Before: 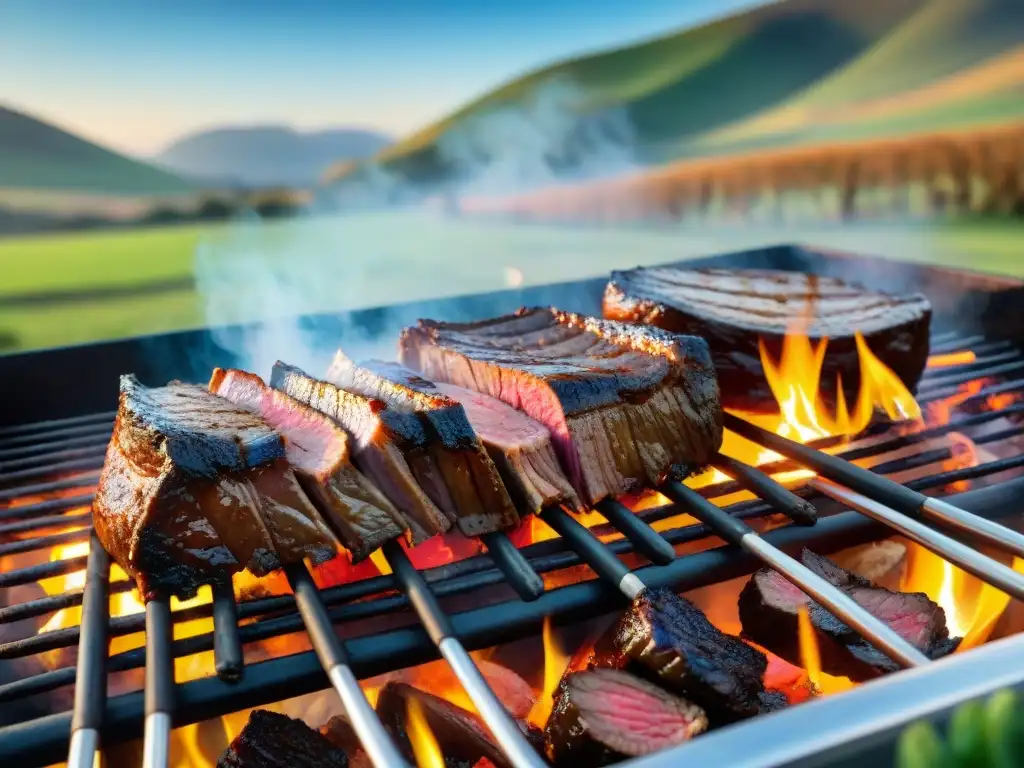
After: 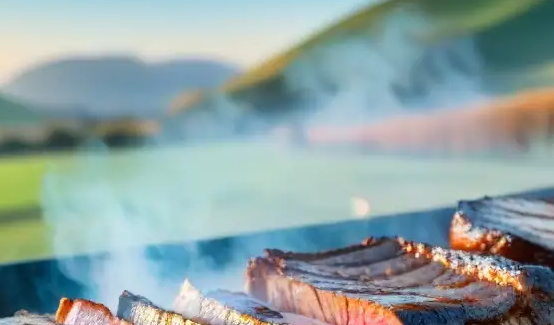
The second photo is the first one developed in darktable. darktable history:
crop: left 14.971%, top 9.193%, right 30.879%, bottom 48.381%
